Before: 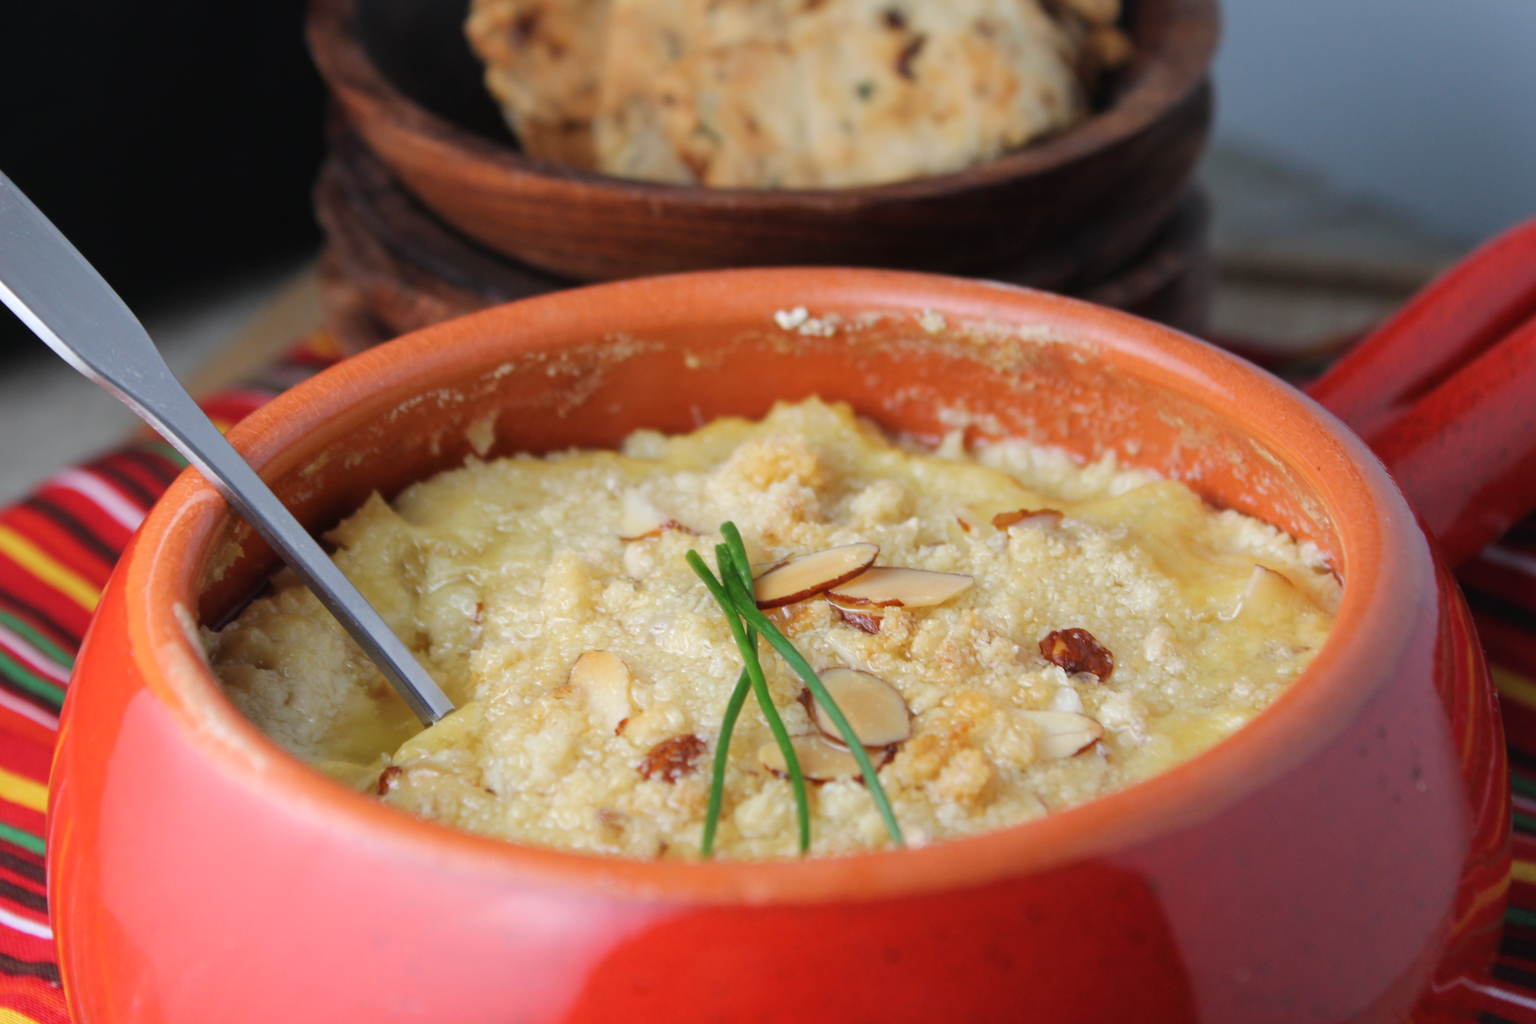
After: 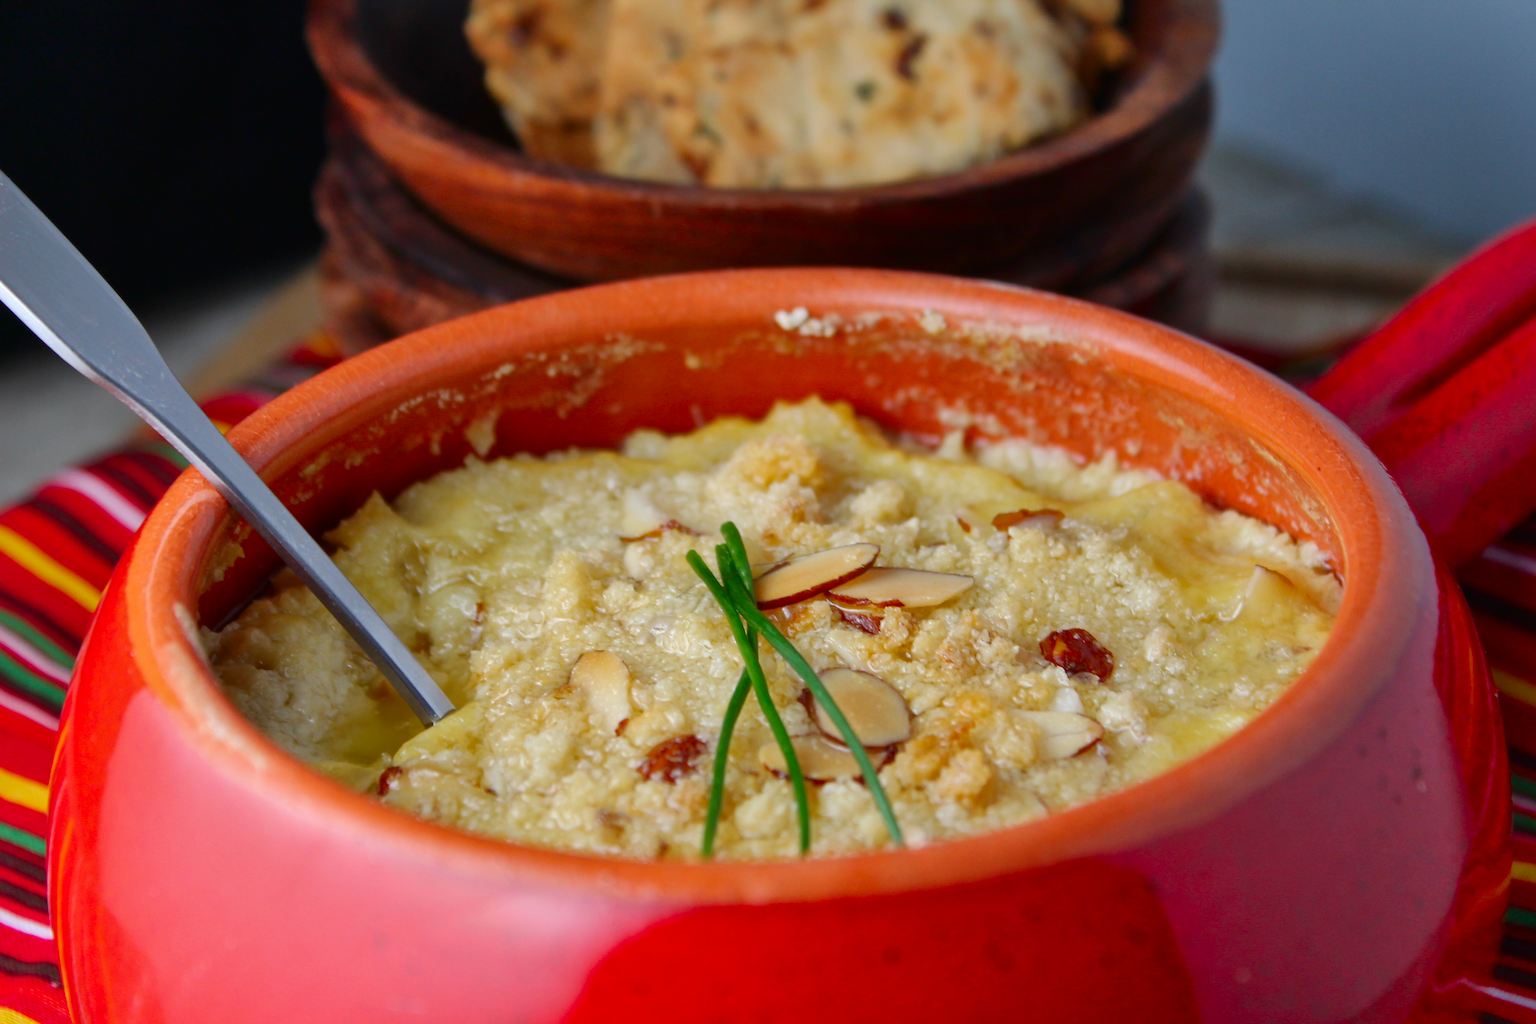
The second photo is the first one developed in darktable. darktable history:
contrast brightness saturation: contrast 0.12, brightness -0.122, saturation 0.201
shadows and highlights: highlights color adjustment 32.38%
sharpen: radius 1.519, amount 0.363, threshold 1.439
